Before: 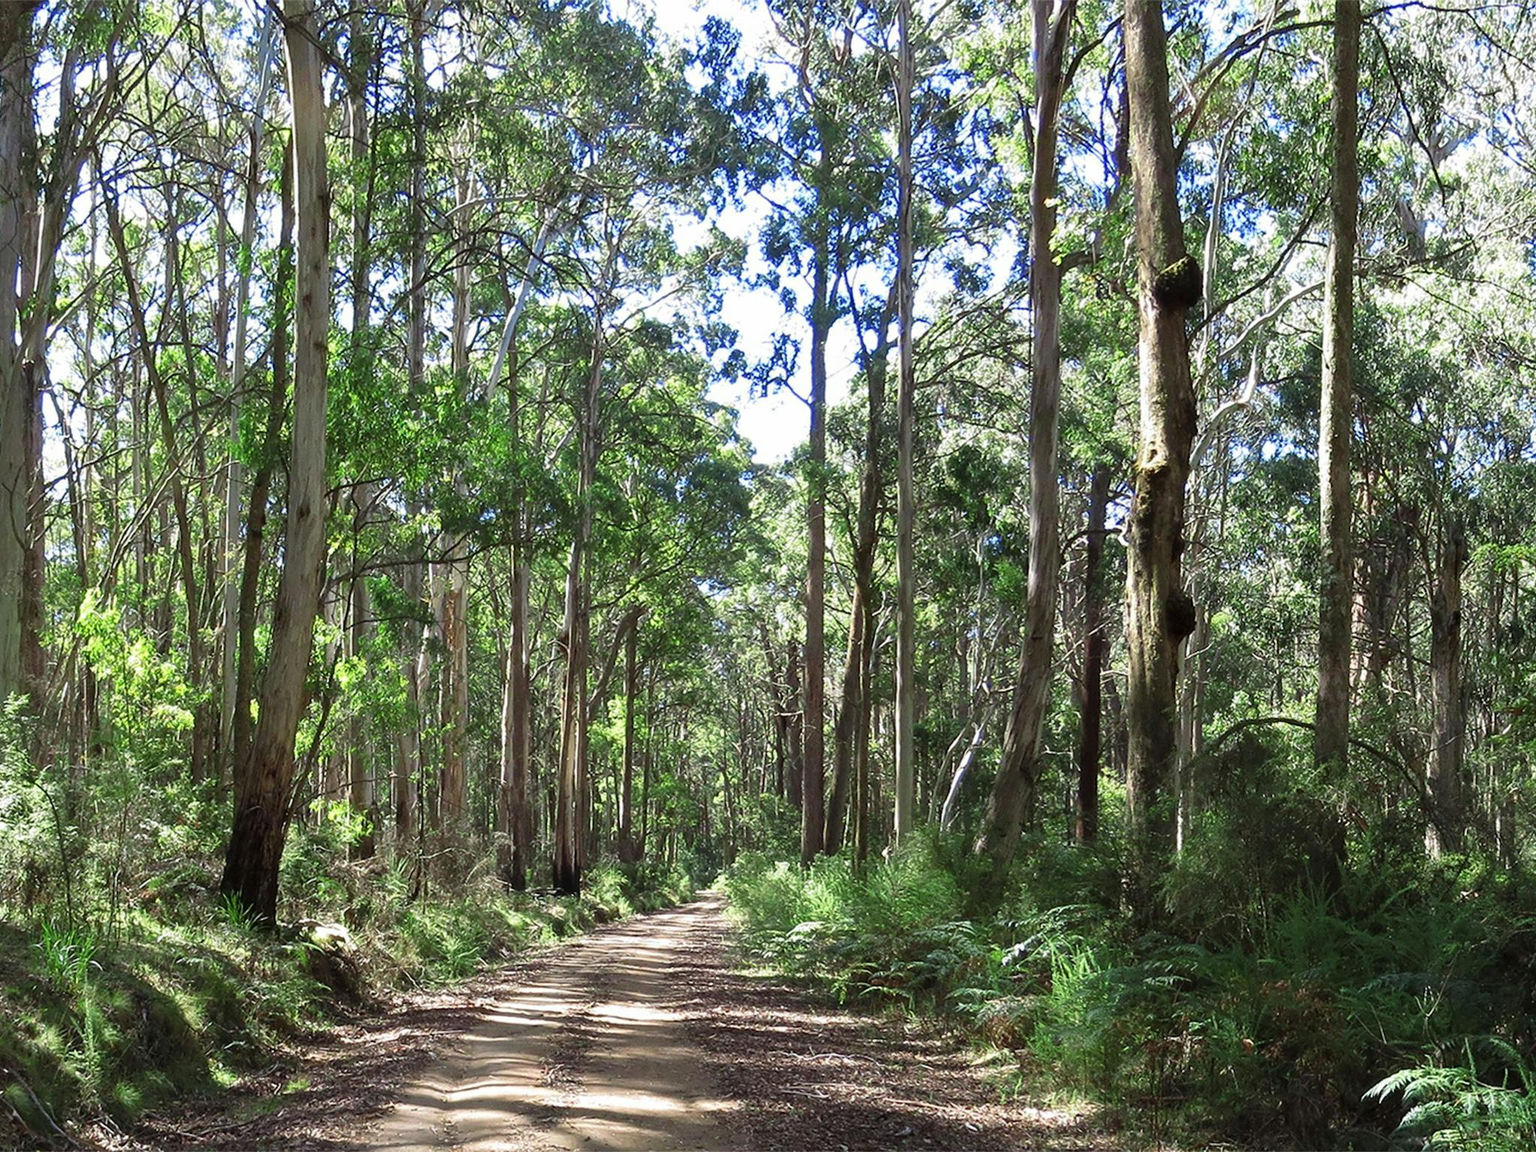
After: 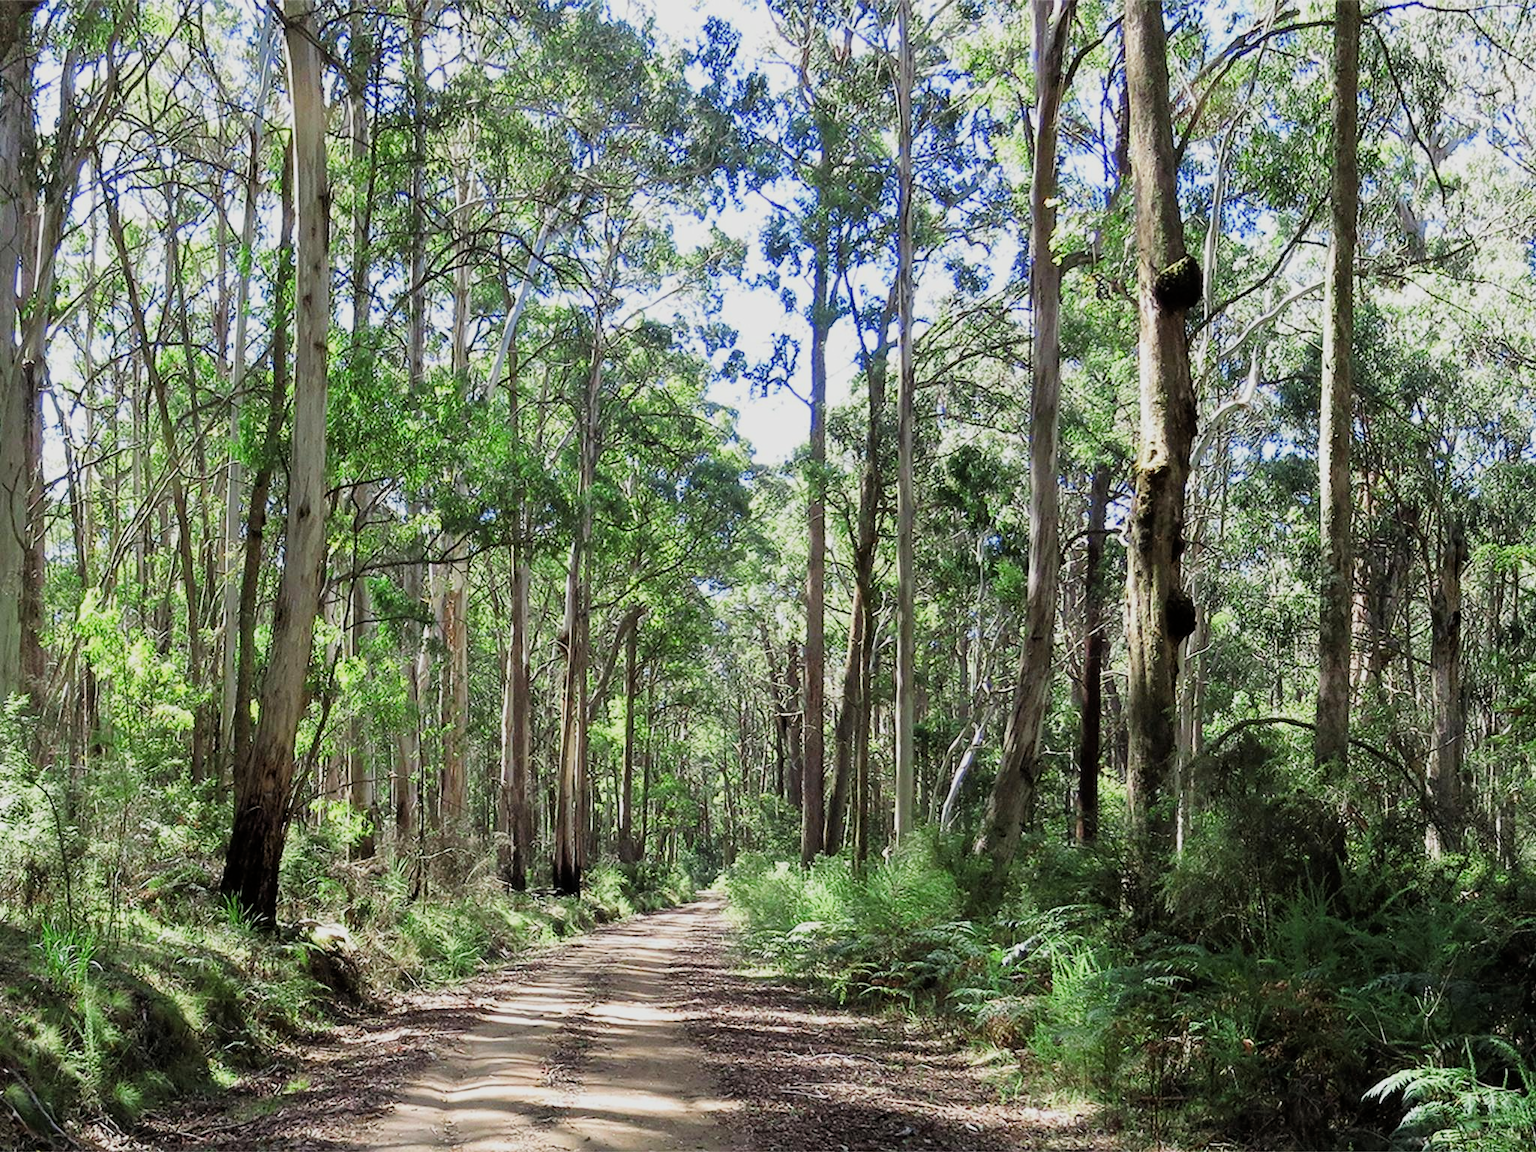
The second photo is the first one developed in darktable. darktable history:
exposure: black level correction 0.001, exposure 0.5 EV, compensate exposure bias true, compensate highlight preservation false
filmic rgb: black relative exposure -6.68 EV, white relative exposure 4.56 EV, hardness 3.25
